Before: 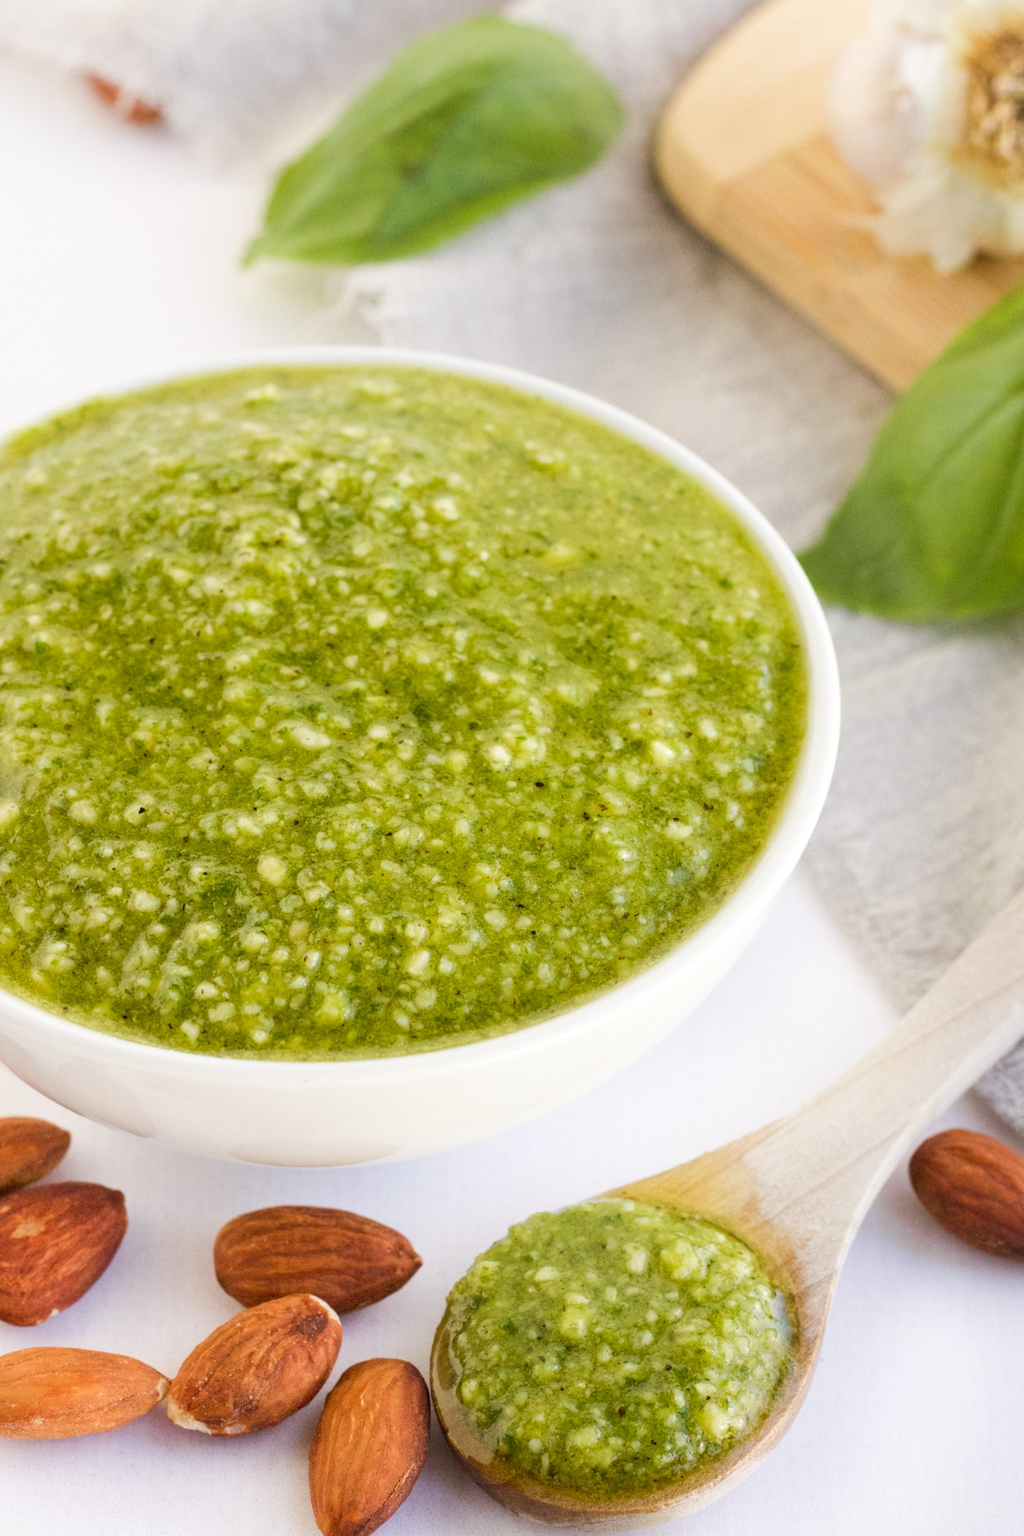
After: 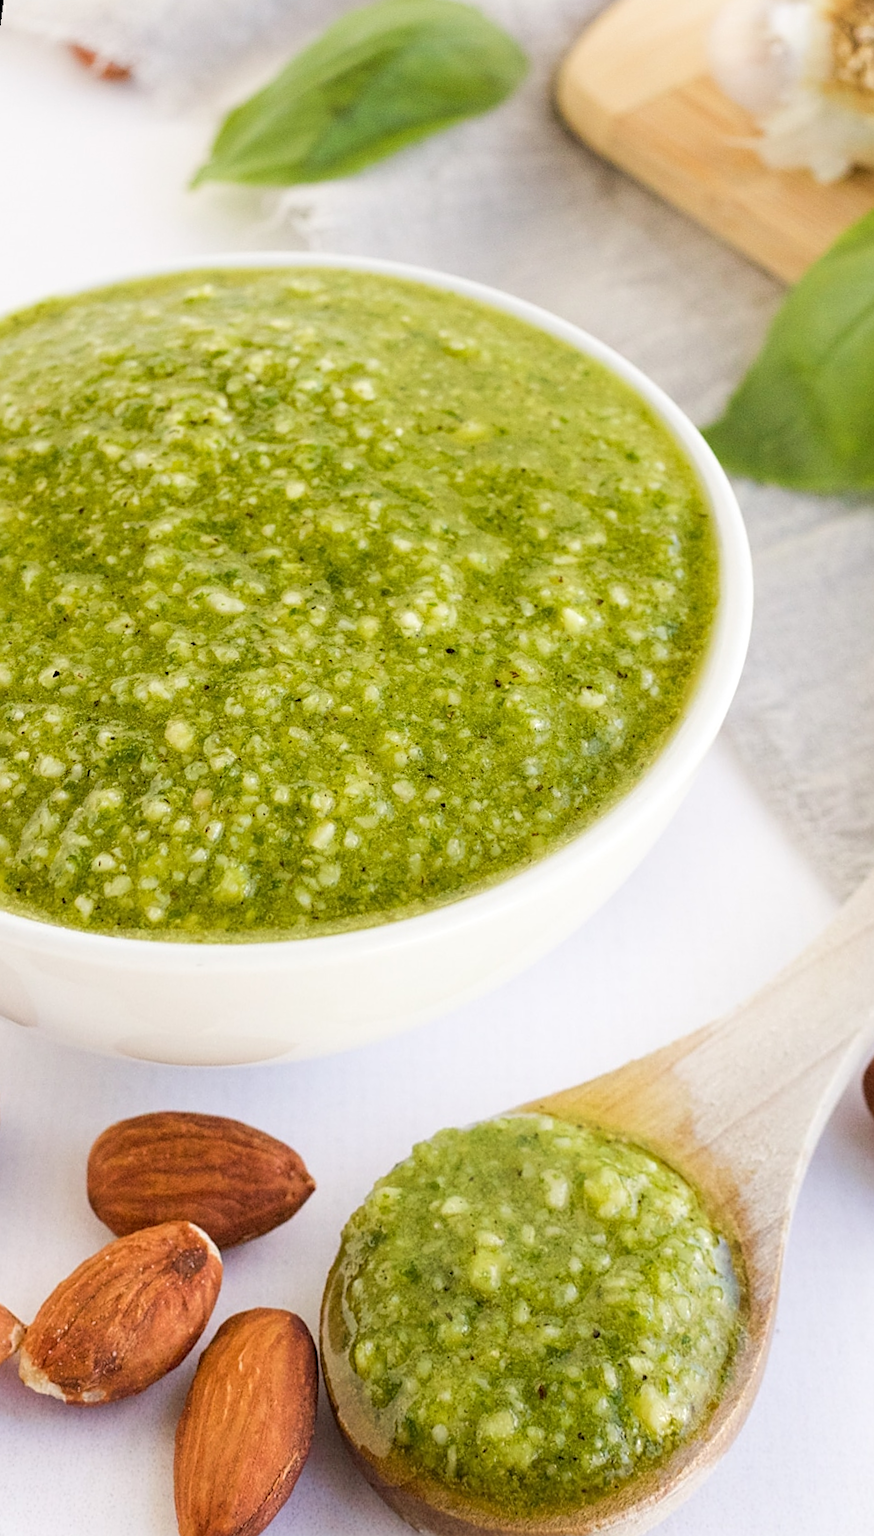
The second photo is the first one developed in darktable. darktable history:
sharpen: on, module defaults
rotate and perspective: rotation 0.72°, lens shift (vertical) -0.352, lens shift (horizontal) -0.051, crop left 0.152, crop right 0.859, crop top 0.019, crop bottom 0.964
